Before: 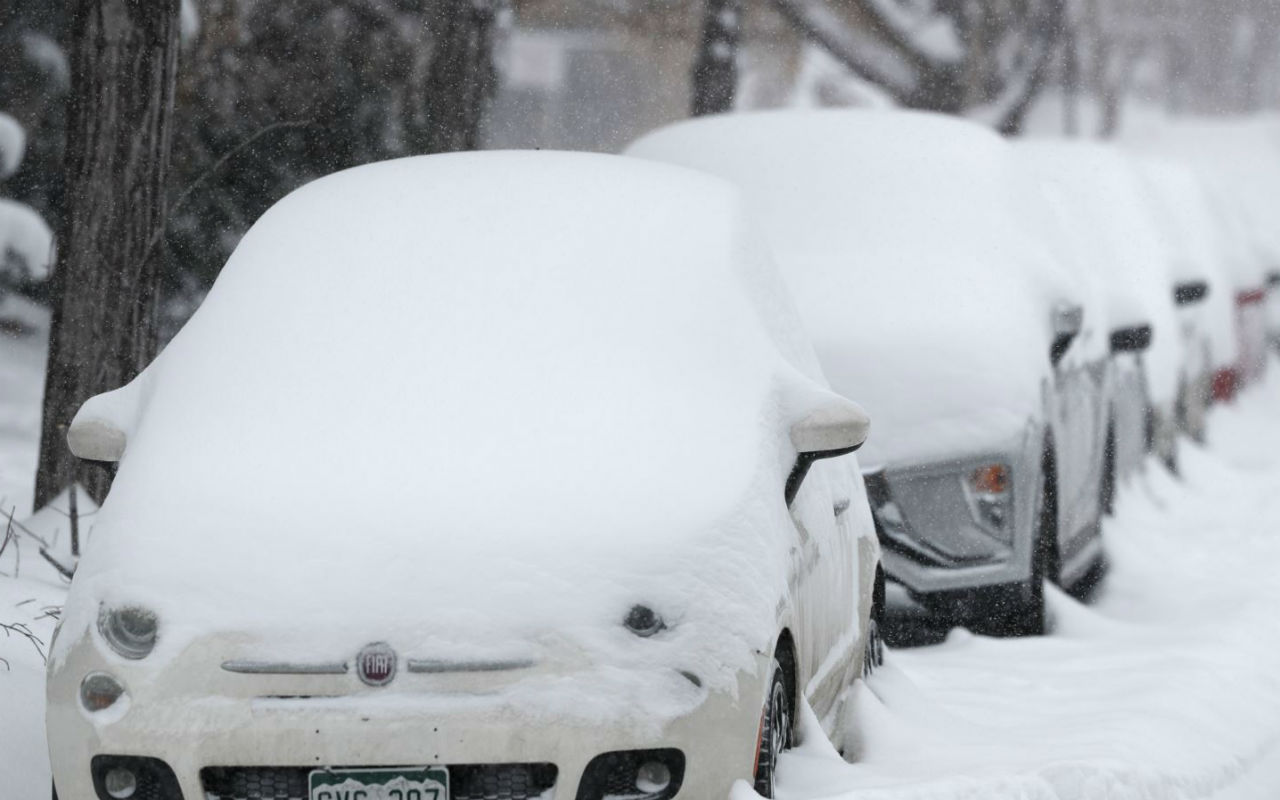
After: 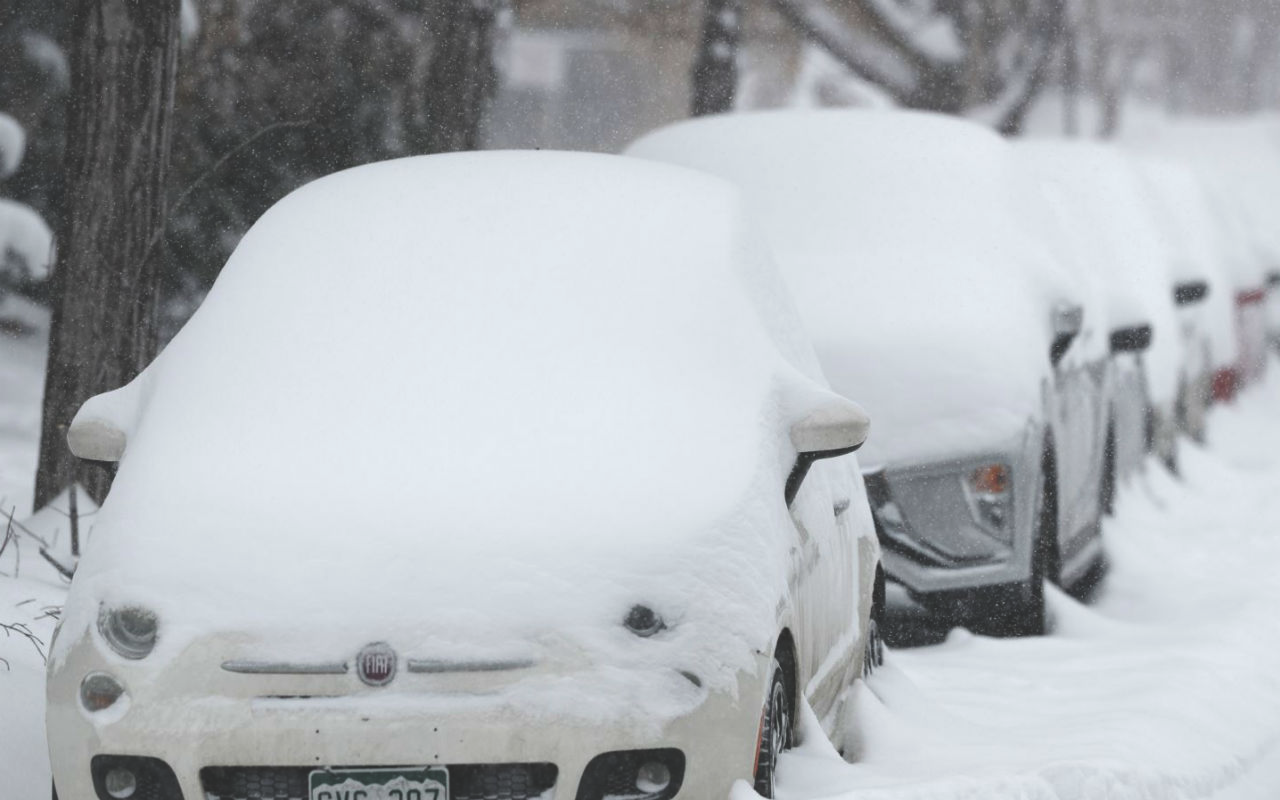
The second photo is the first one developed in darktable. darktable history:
exposure: black level correction -0.022, exposure -0.031 EV, compensate highlight preservation false
